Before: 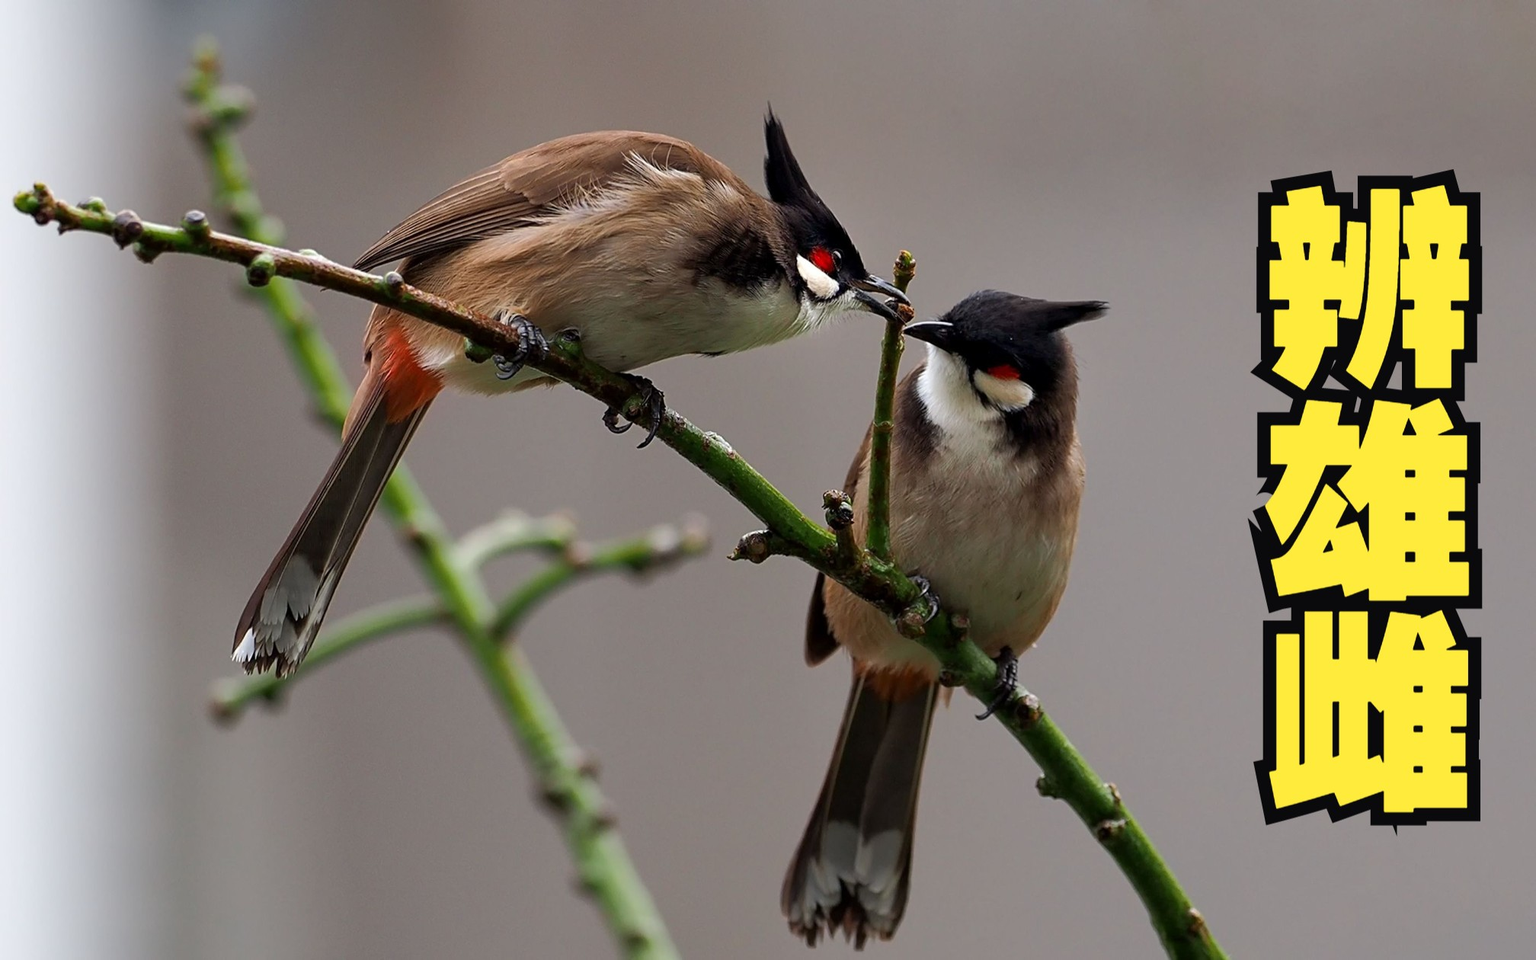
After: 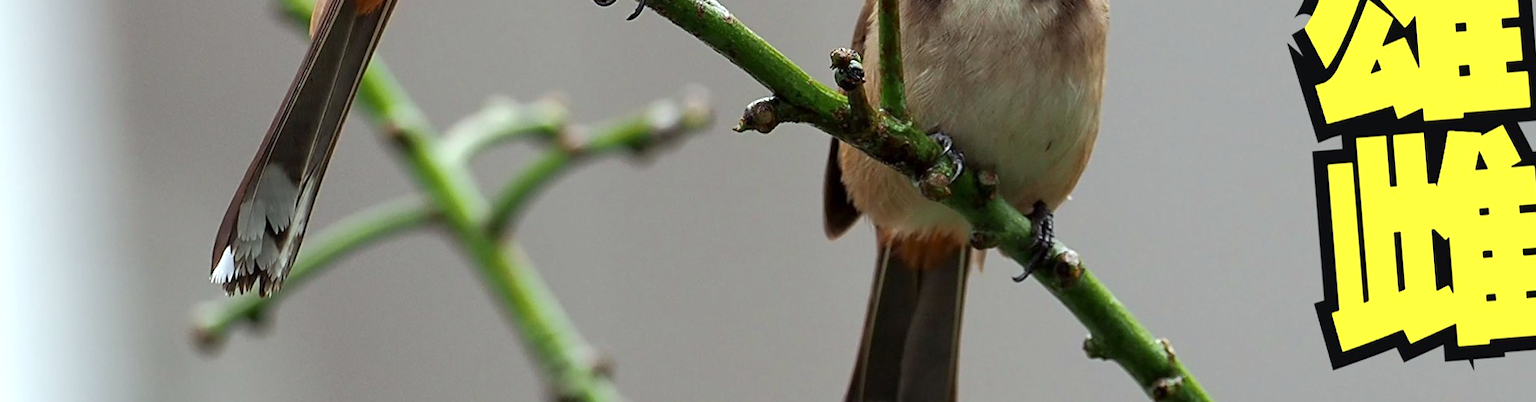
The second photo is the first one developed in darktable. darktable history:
crop: top 45.551%, bottom 12.262%
white balance: red 0.974, blue 1.044
rotate and perspective: rotation -4.57°, crop left 0.054, crop right 0.944, crop top 0.087, crop bottom 0.914
exposure: exposure 0.507 EV, compensate highlight preservation false
color correction: highlights a* -4.73, highlights b* 5.06, saturation 0.97
